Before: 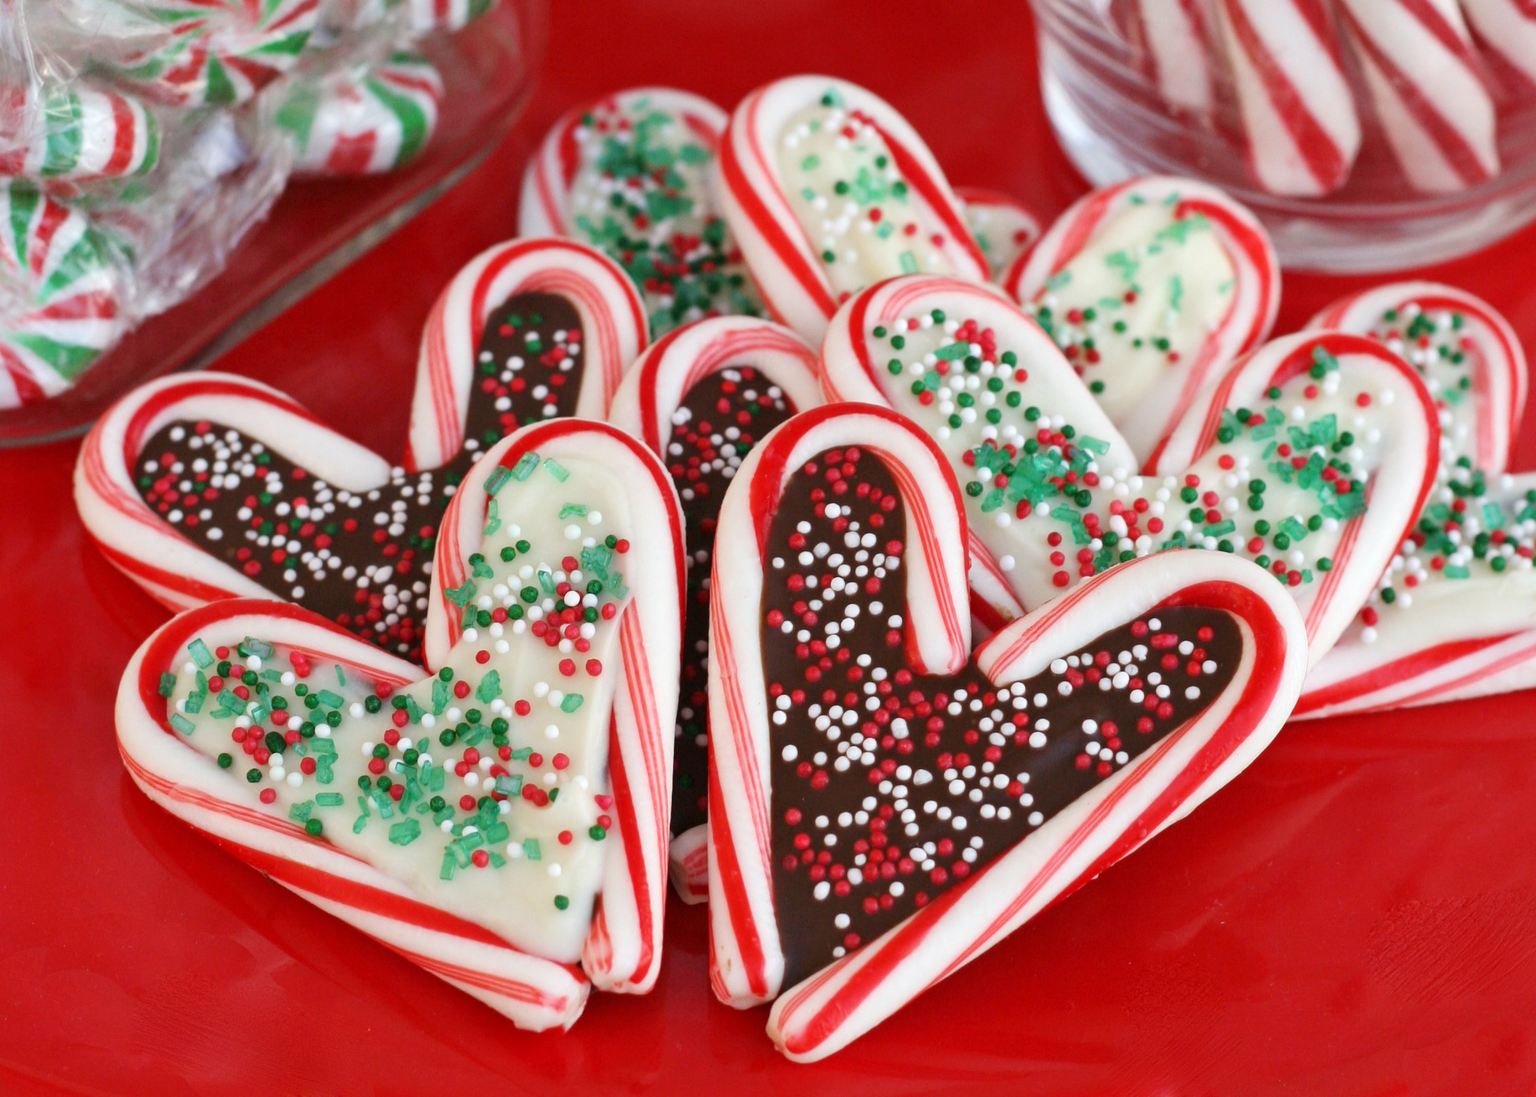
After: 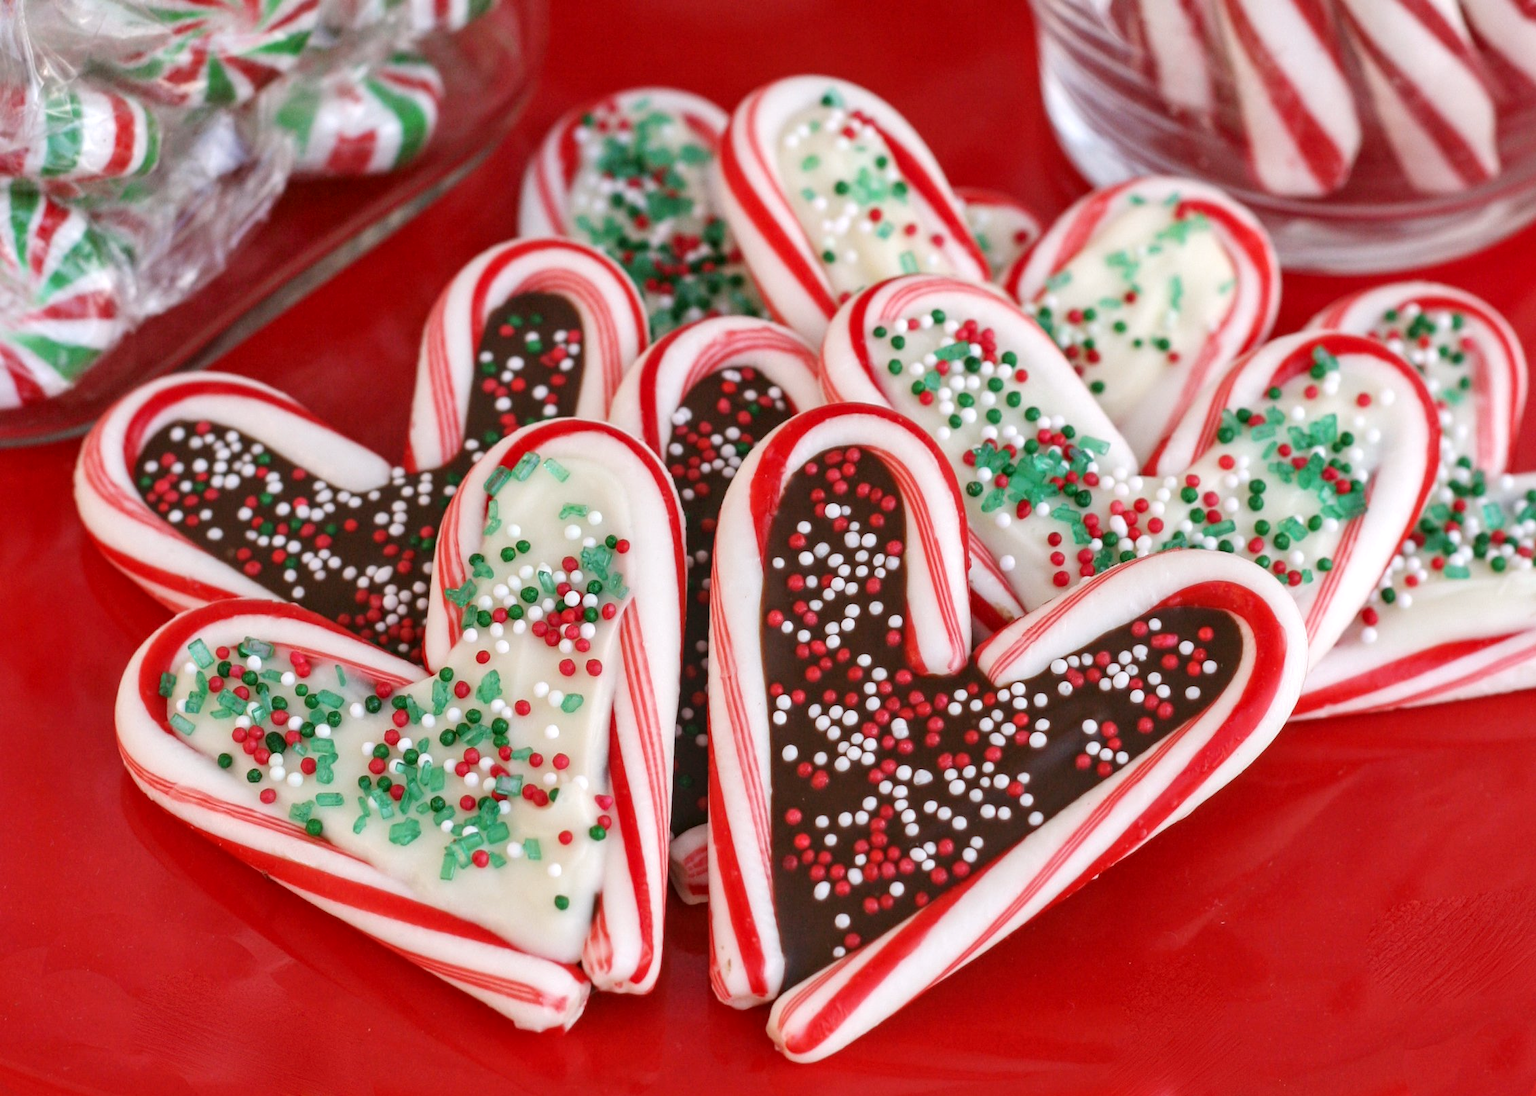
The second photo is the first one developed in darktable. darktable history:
local contrast: on, module defaults
color correction: highlights a* 3.12, highlights b* -1.55, shadows a* -0.101, shadows b* 2.52, saturation 0.98
